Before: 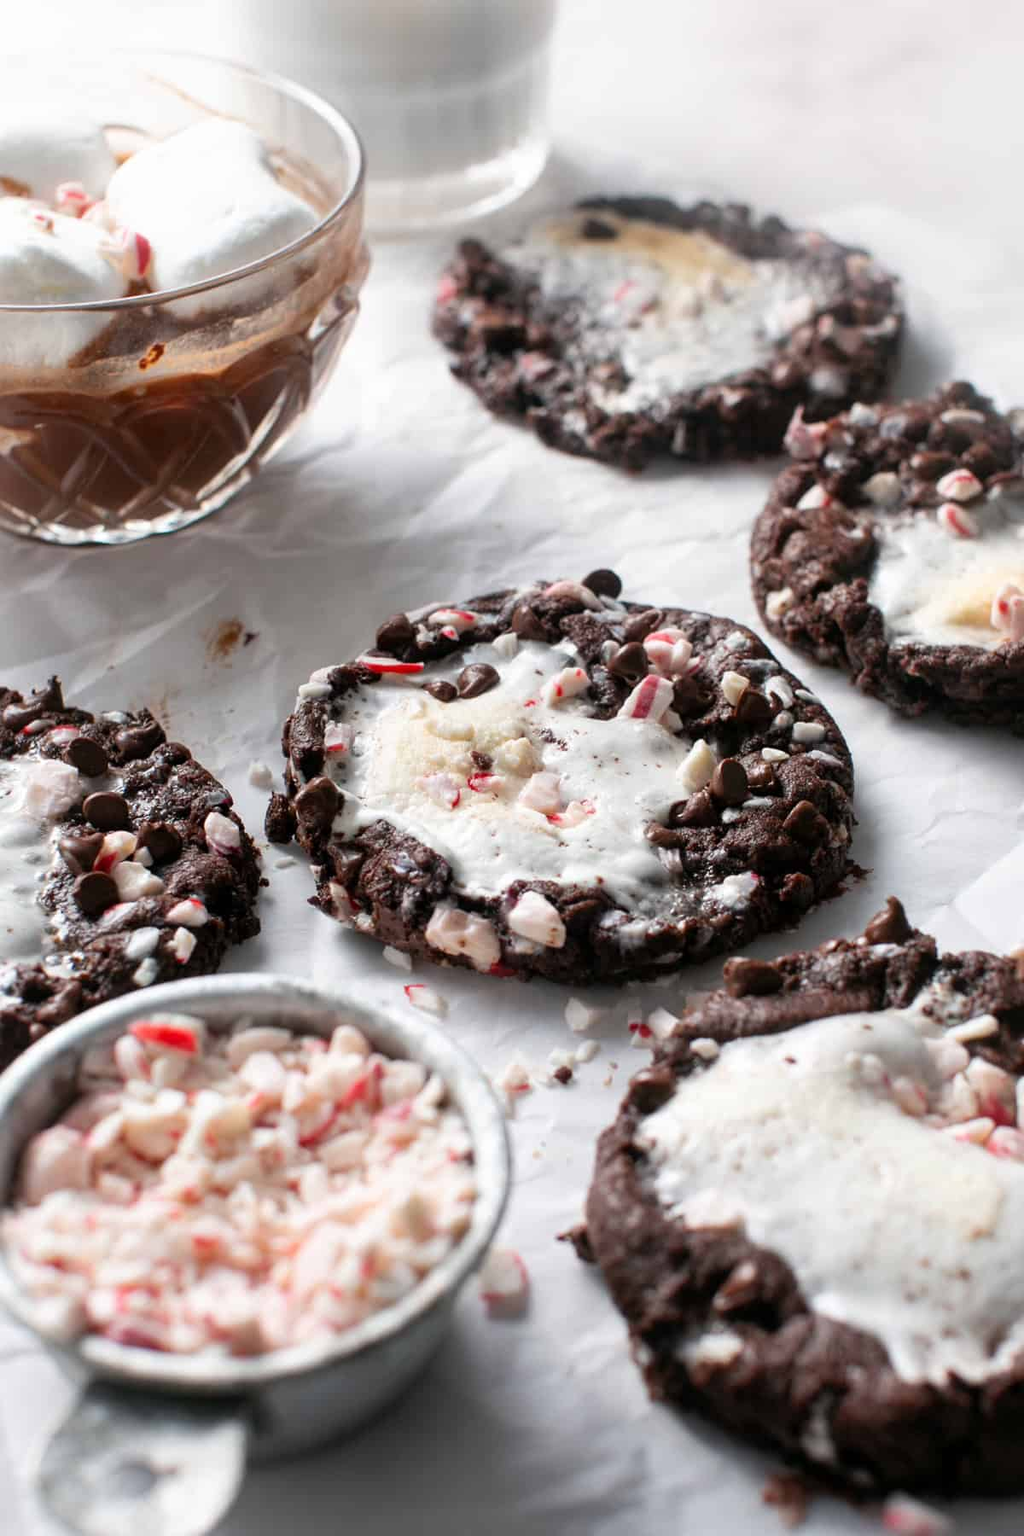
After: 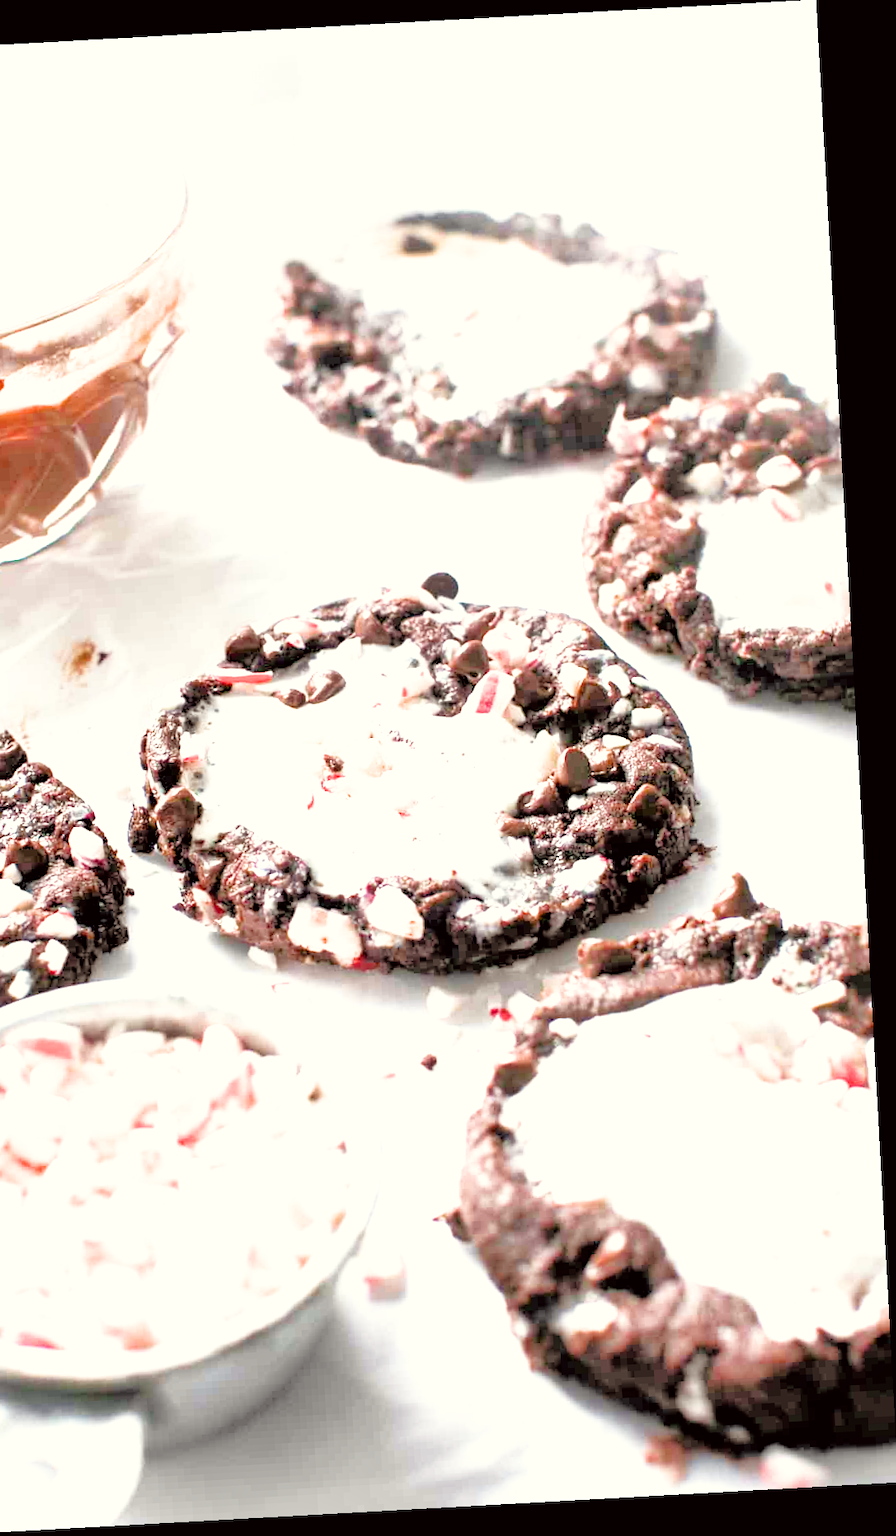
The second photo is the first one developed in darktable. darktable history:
color correction: highlights a* -0.95, highlights b* 4.5, shadows a* 3.55
exposure: black level correction 0, exposure 2.327 EV, compensate exposure bias true, compensate highlight preservation false
levels: mode automatic, black 0.023%, white 99.97%, levels [0.062, 0.494, 0.925]
crop: left 16.145%
tone equalizer: -7 EV 0.15 EV, -6 EV 0.6 EV, -5 EV 1.15 EV, -4 EV 1.33 EV, -3 EV 1.15 EV, -2 EV 0.6 EV, -1 EV 0.15 EV, mask exposure compensation -0.5 EV
rotate and perspective: rotation -3.18°, automatic cropping off
filmic rgb: black relative exposure -5 EV, white relative exposure 3.2 EV, hardness 3.42, contrast 1.2, highlights saturation mix -50%
haze removal: strength 0.02, distance 0.25, compatibility mode true, adaptive false
